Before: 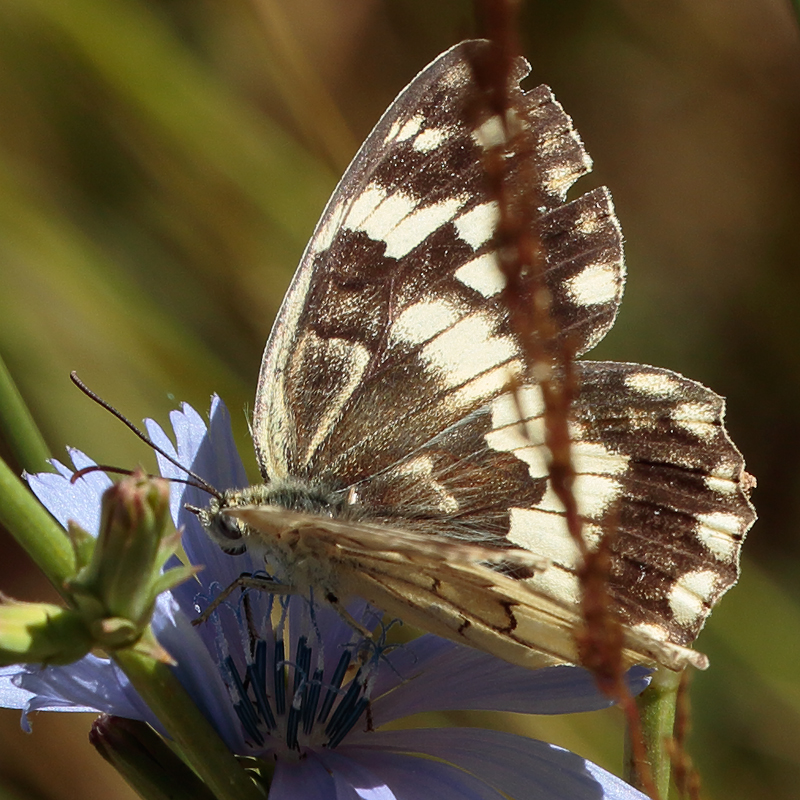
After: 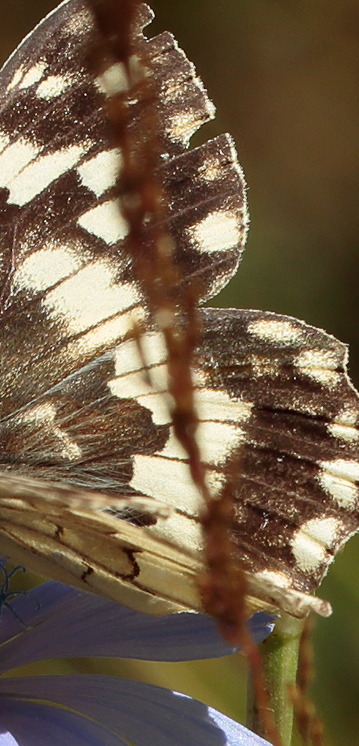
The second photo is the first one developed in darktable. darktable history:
crop: left 47.169%, top 6.662%, right 7.904%
